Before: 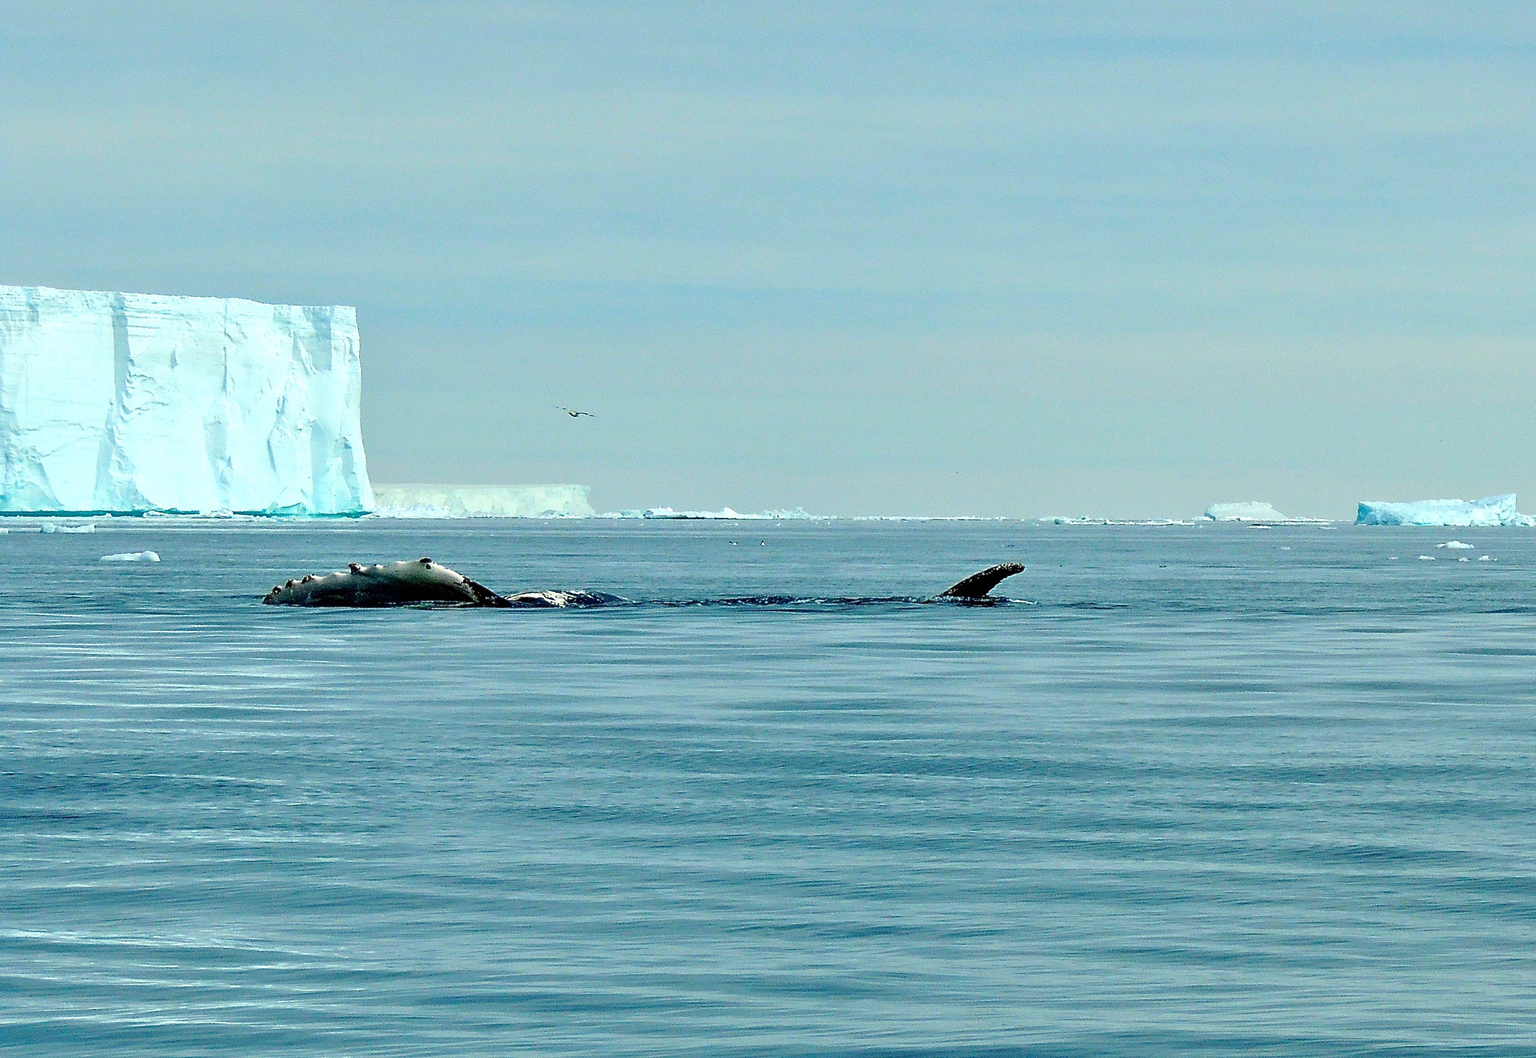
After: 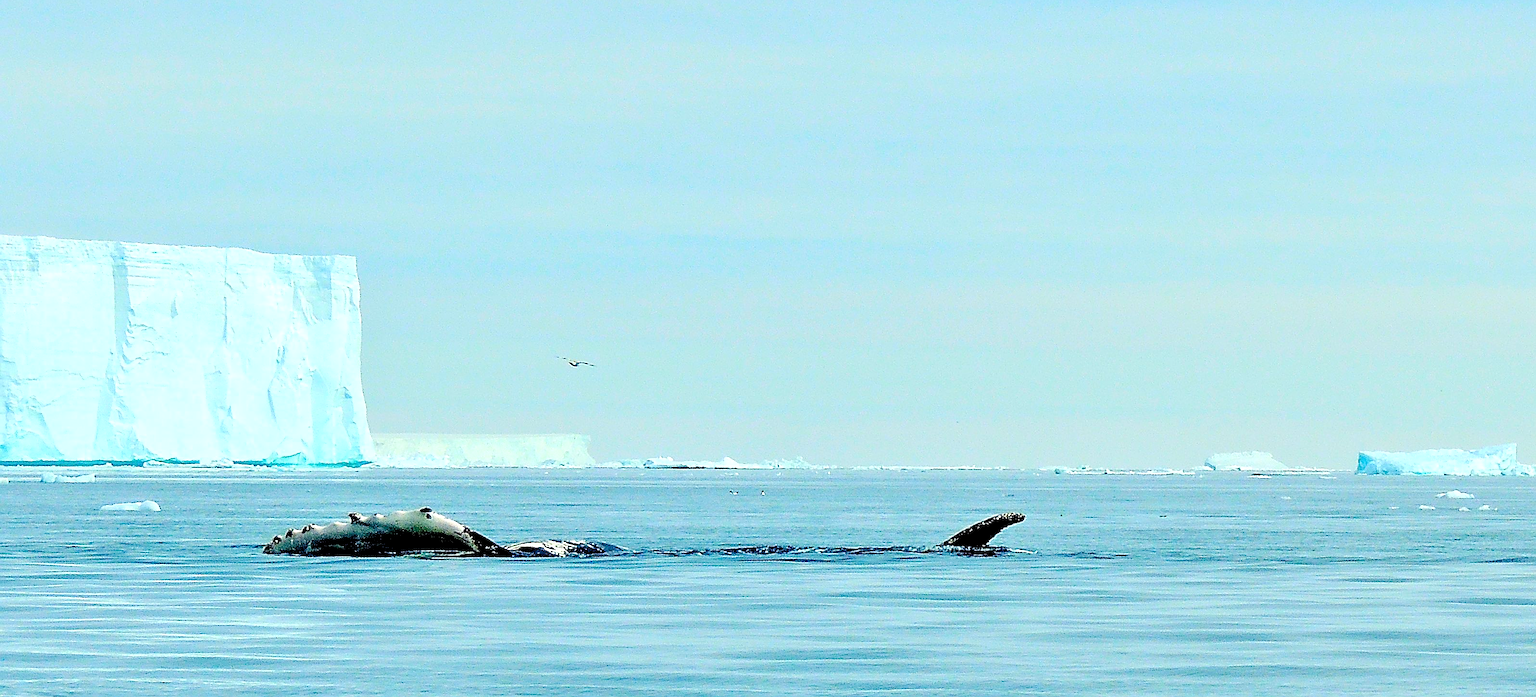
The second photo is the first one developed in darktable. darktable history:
sharpen: on, module defaults
crop and rotate: top 4.778%, bottom 29.278%
contrast brightness saturation: contrast 0.05, brightness 0.059, saturation 0.006
levels: black 0.066%, white 99.92%, levels [0.072, 0.414, 0.976]
